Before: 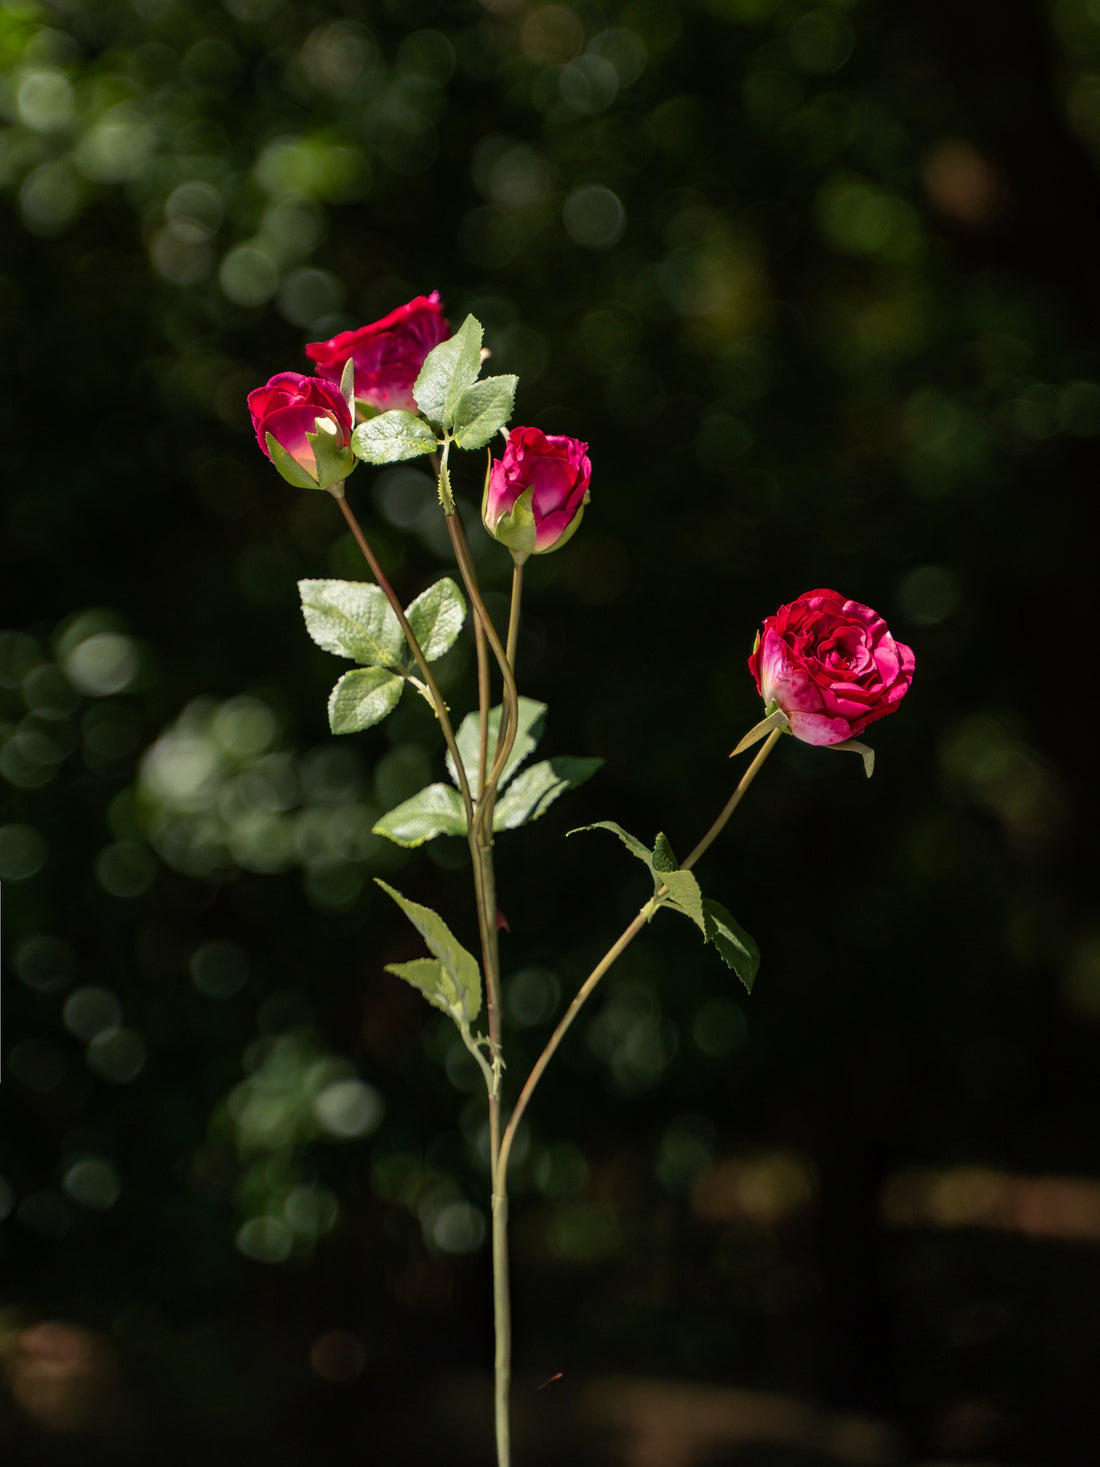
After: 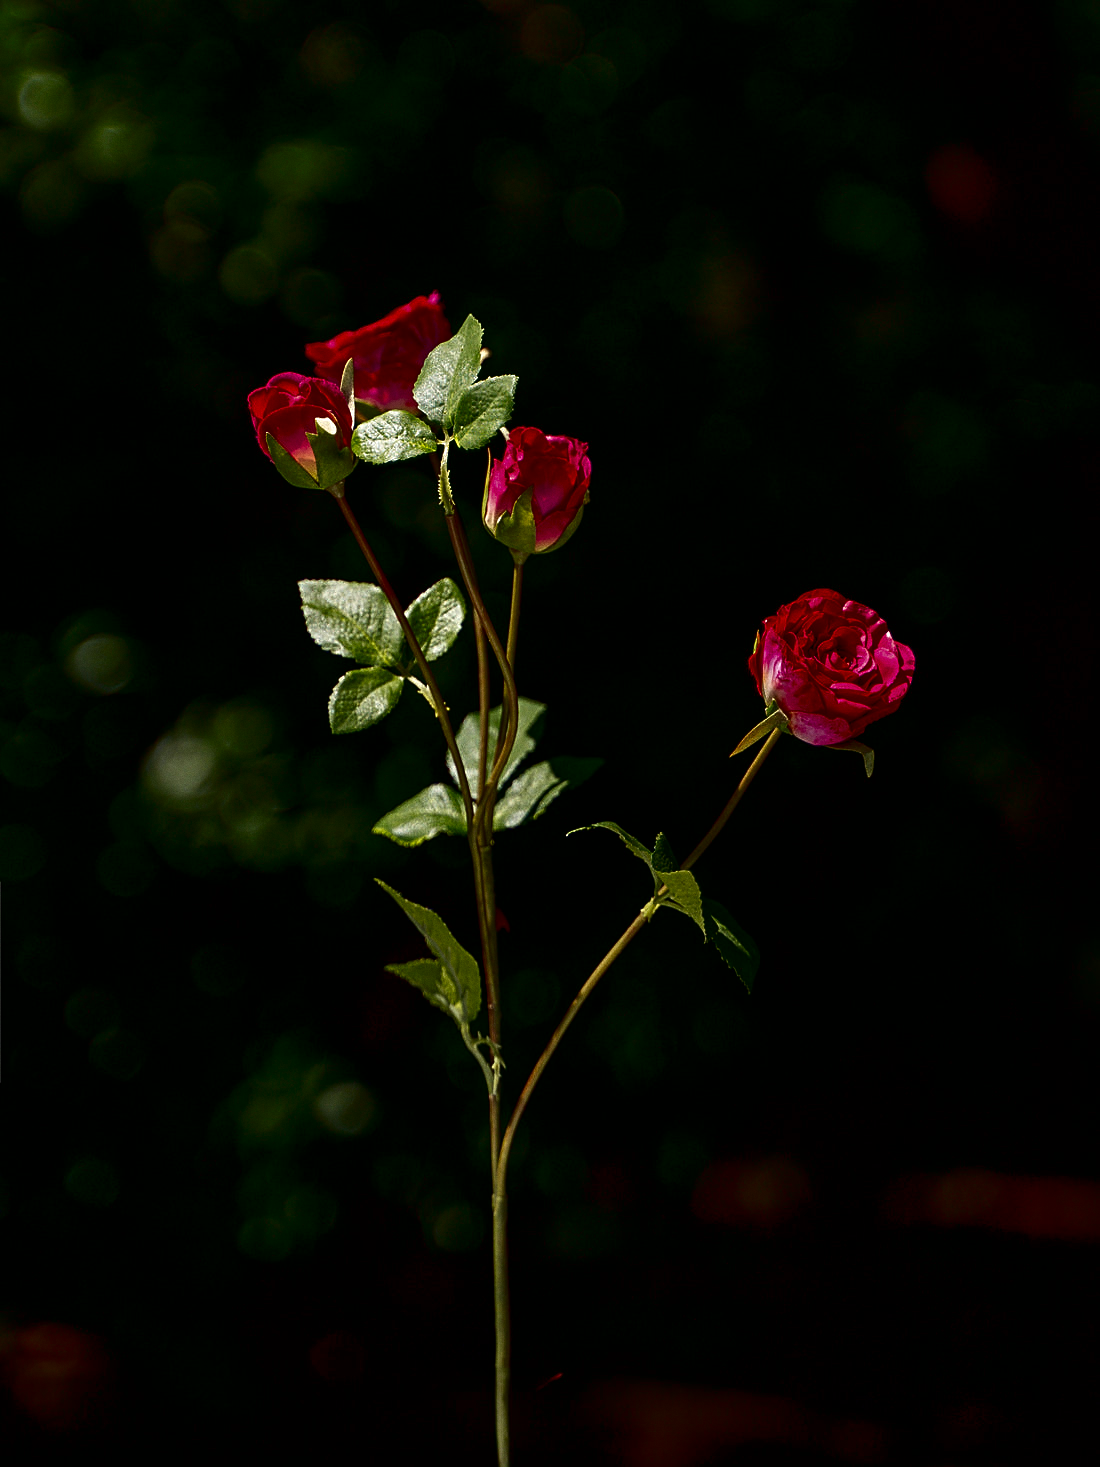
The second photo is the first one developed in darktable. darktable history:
contrast brightness saturation: contrast 0.09, brightness -0.59, saturation 0.17
grain: coarseness 0.09 ISO, strength 16.61%
sharpen: on, module defaults
